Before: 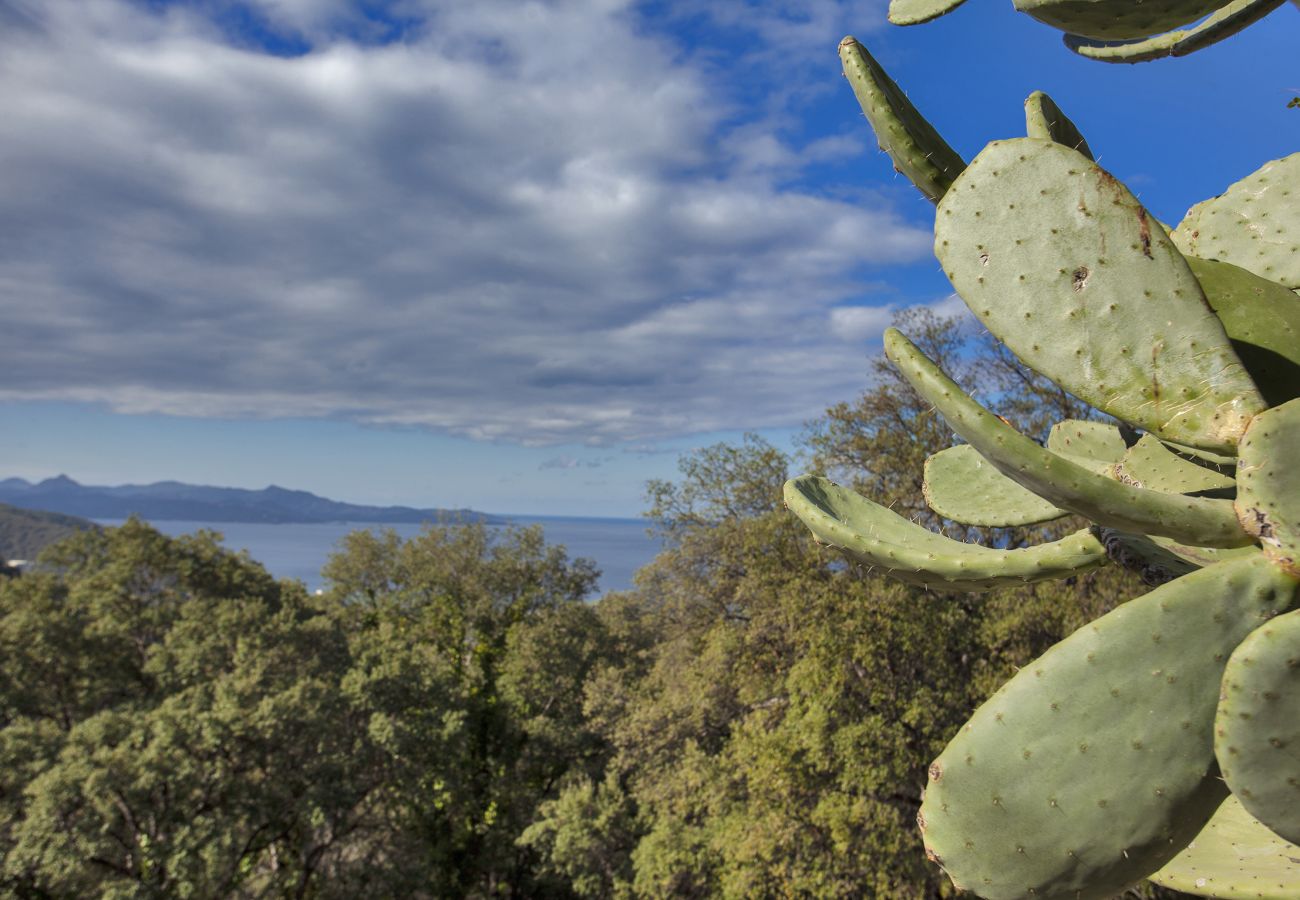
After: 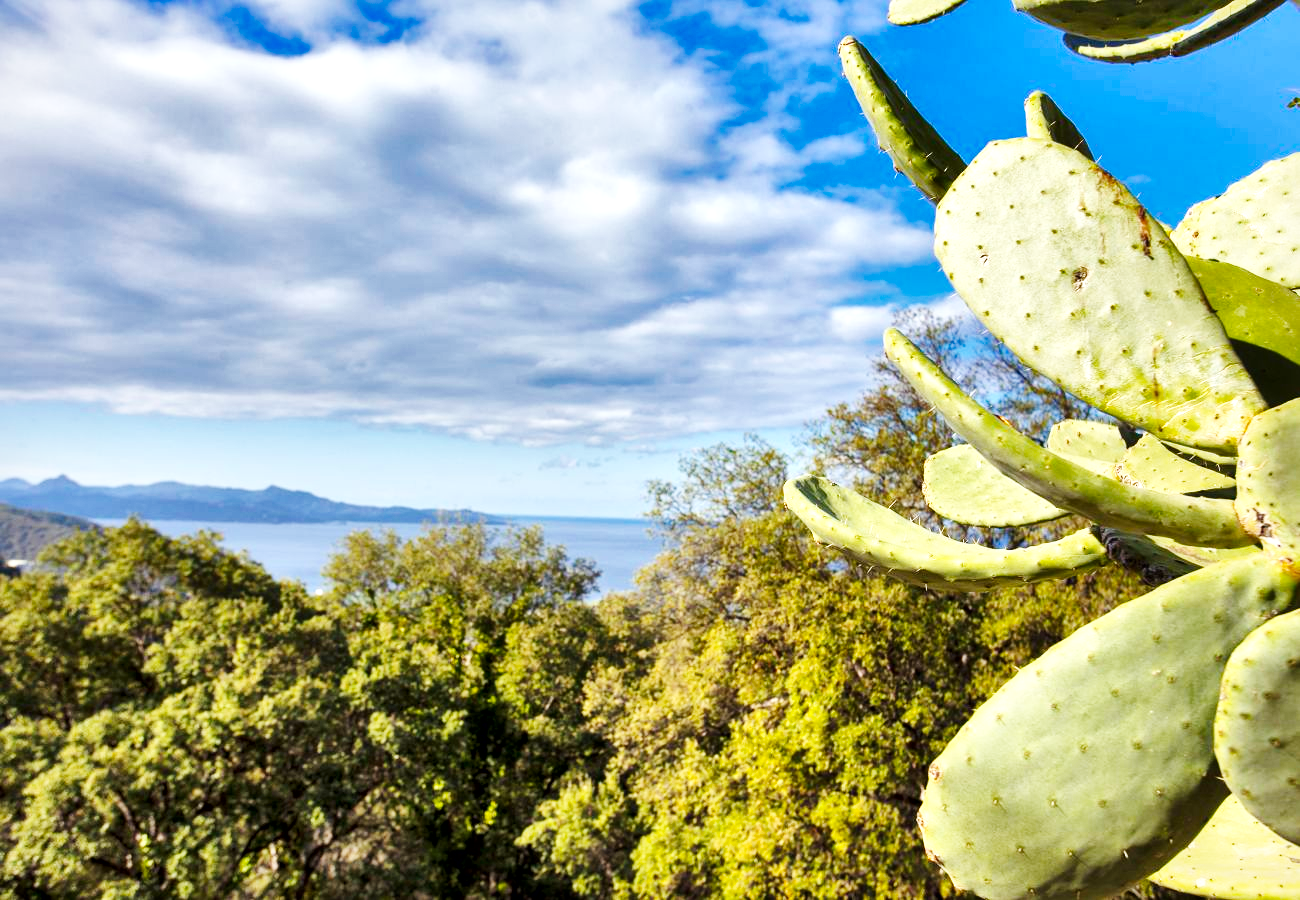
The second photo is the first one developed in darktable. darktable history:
color balance rgb: perceptual saturation grading › global saturation 25%, global vibrance 20%
local contrast: mode bilateral grid, contrast 25, coarseness 60, detail 151%, midtone range 0.2
base curve: curves: ch0 [(0, 0.003) (0.001, 0.002) (0.006, 0.004) (0.02, 0.022) (0.048, 0.086) (0.094, 0.234) (0.162, 0.431) (0.258, 0.629) (0.385, 0.8) (0.548, 0.918) (0.751, 0.988) (1, 1)], preserve colors none
